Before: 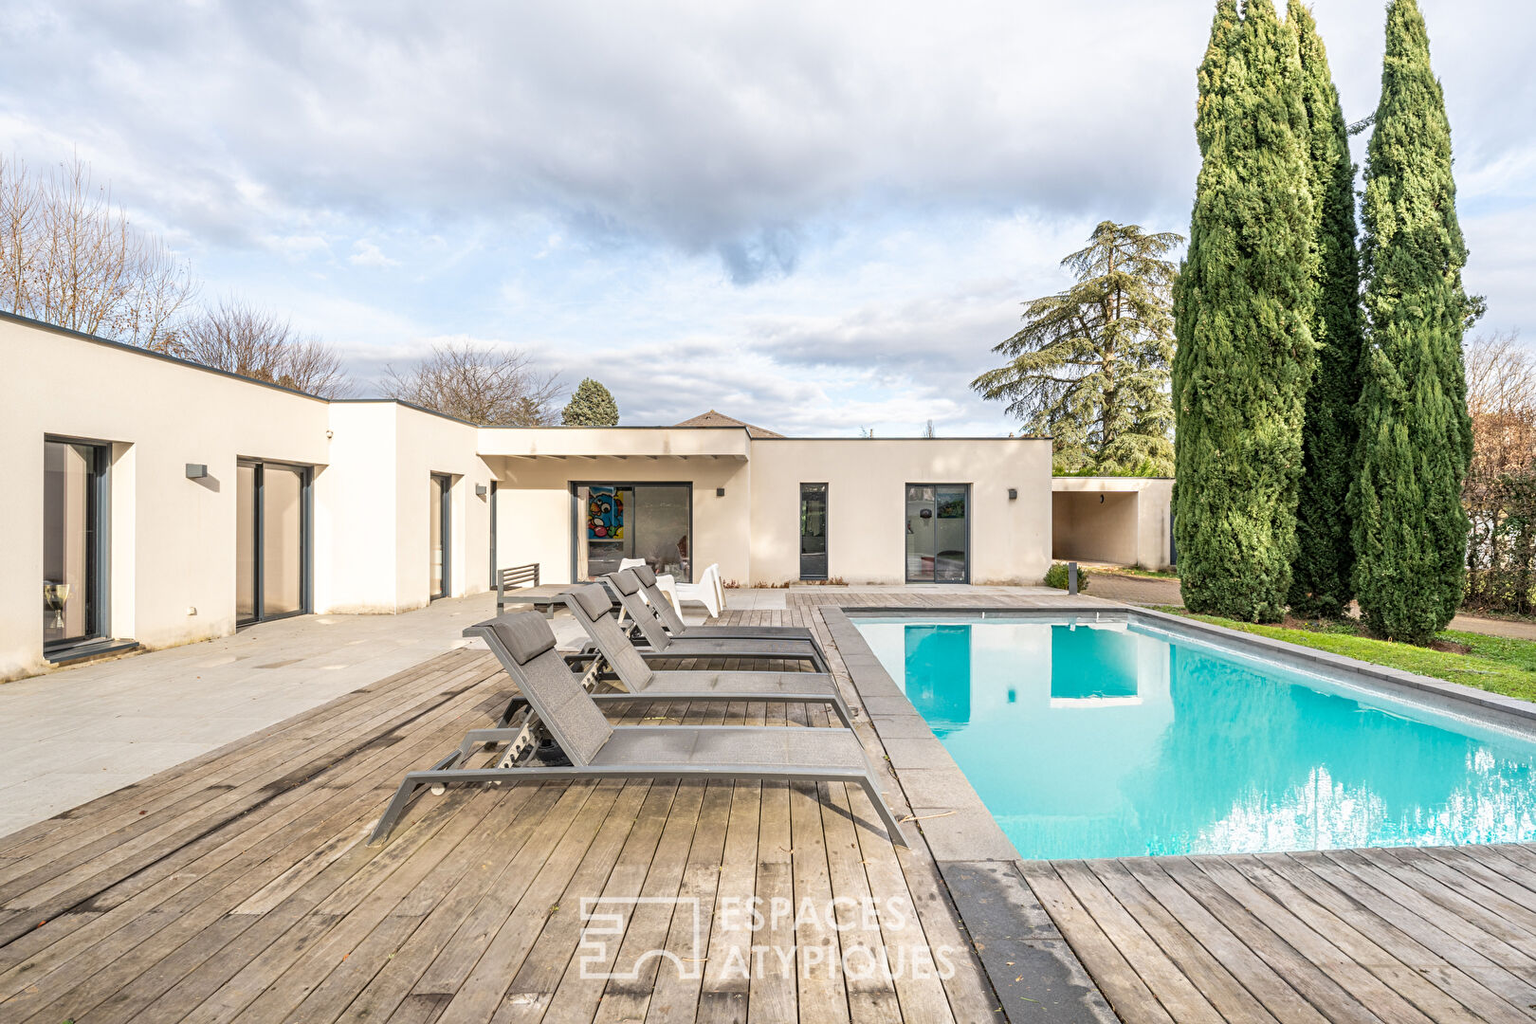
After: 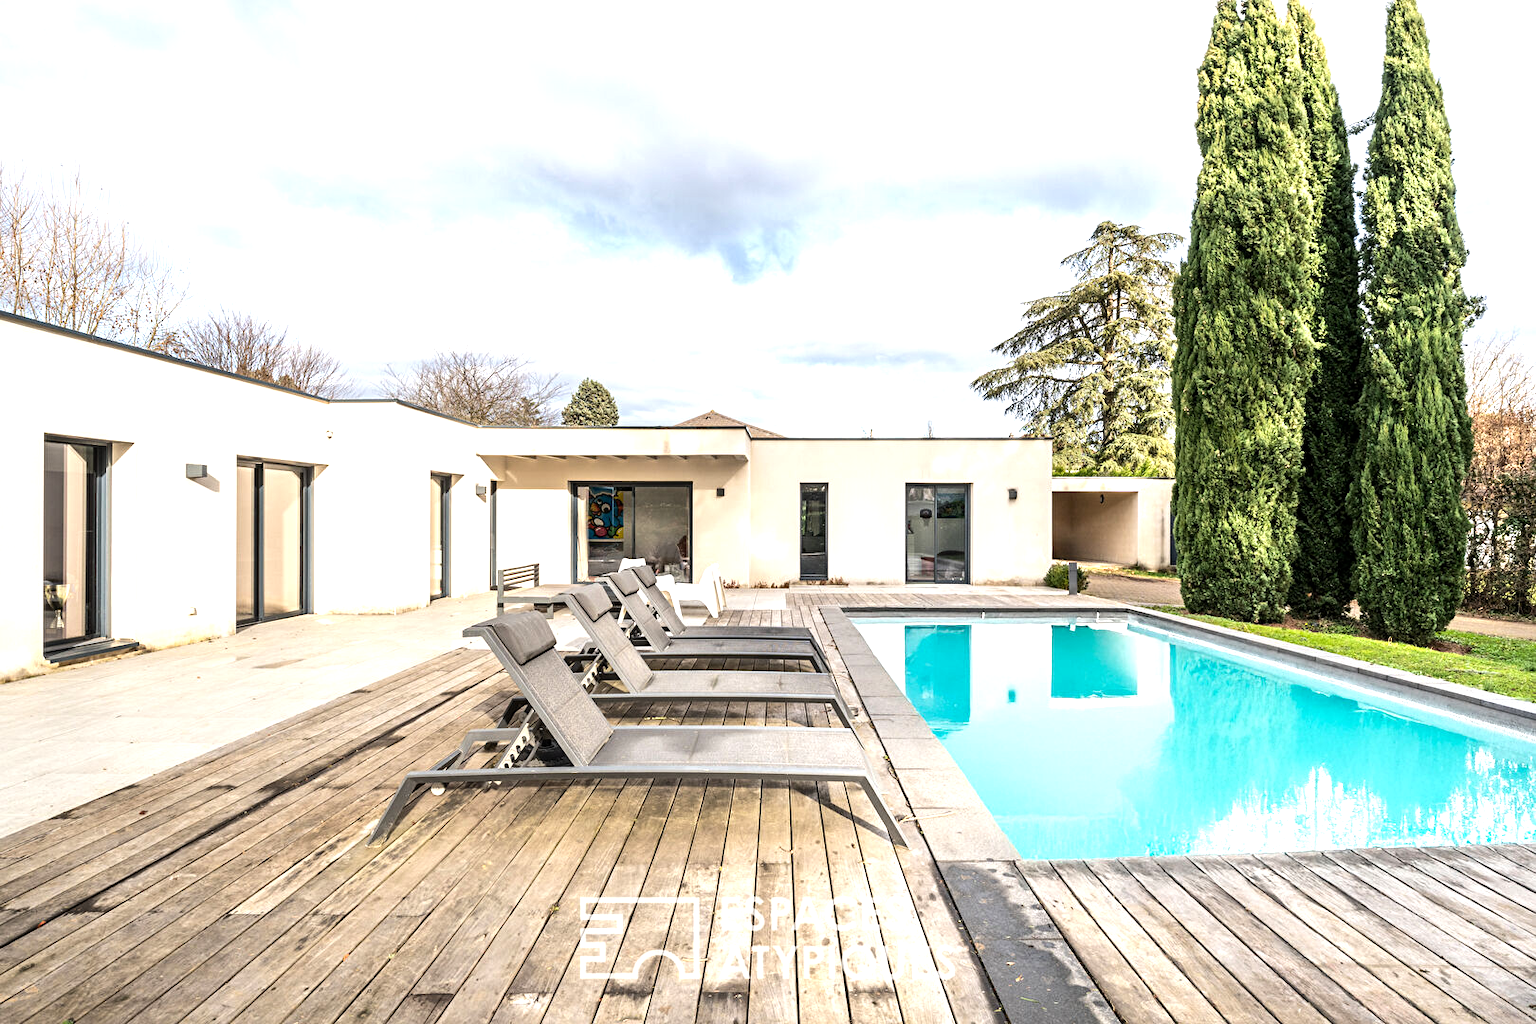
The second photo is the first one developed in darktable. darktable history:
tone equalizer: -8 EV -0.75 EV, -7 EV -0.7 EV, -6 EV -0.6 EV, -5 EV -0.4 EV, -3 EV 0.4 EV, -2 EV 0.6 EV, -1 EV 0.7 EV, +0 EV 0.75 EV, edges refinement/feathering 500, mask exposure compensation -1.57 EV, preserve details no
local contrast: mode bilateral grid, contrast 100, coarseness 100, detail 108%, midtone range 0.2
